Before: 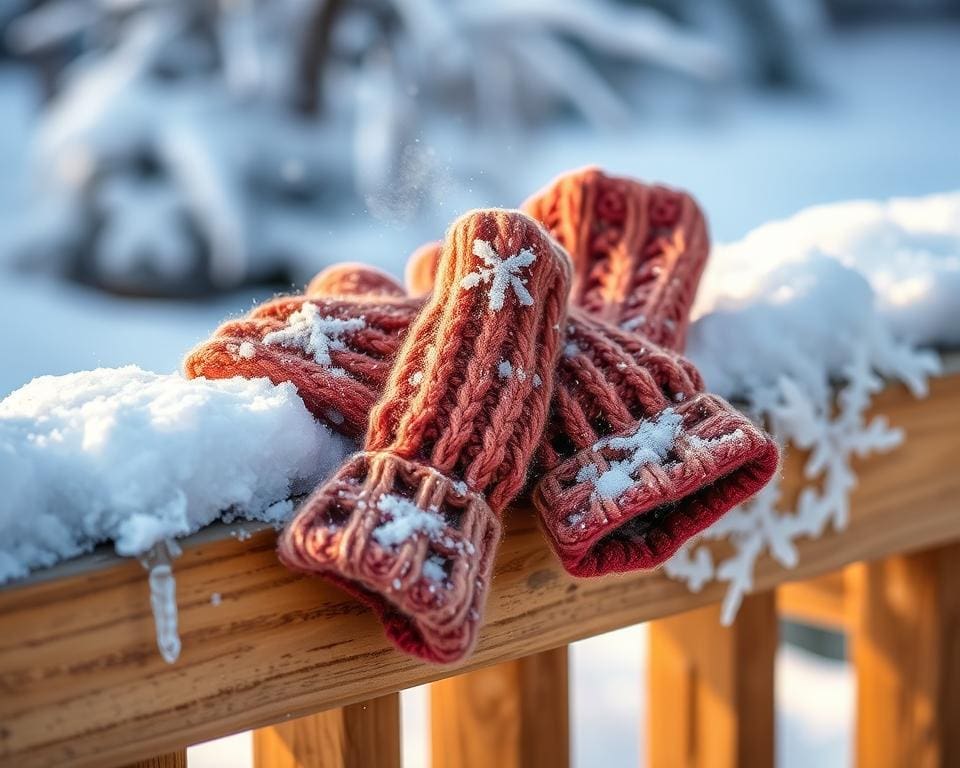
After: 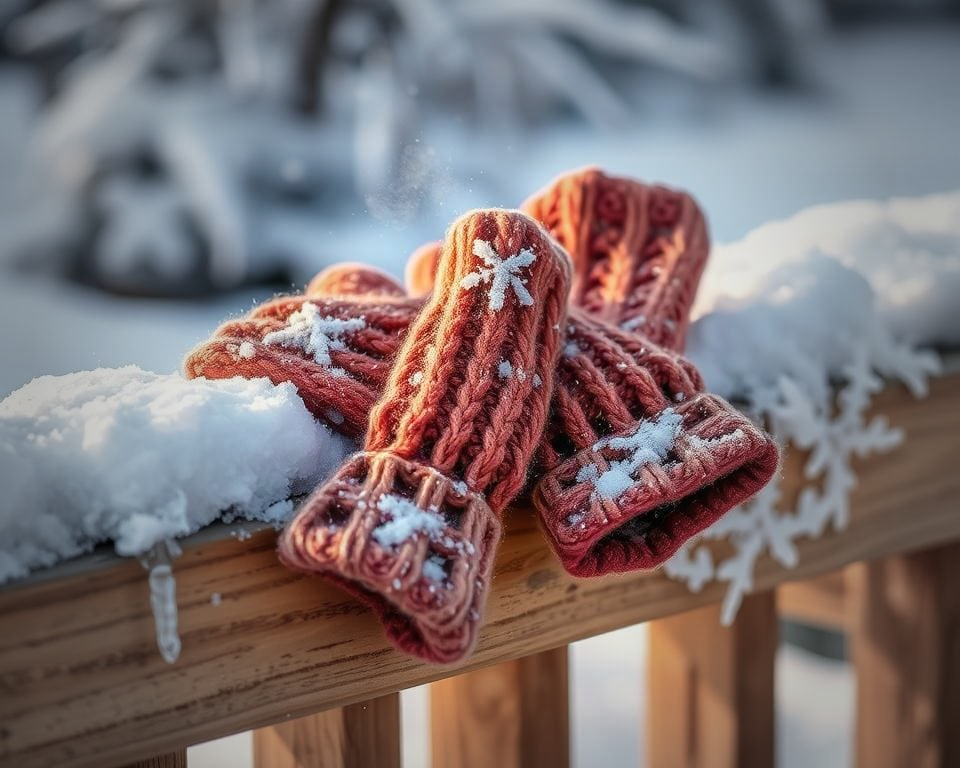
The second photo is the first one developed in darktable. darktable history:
vignetting: fall-off start 33.18%, fall-off radius 64.5%, width/height ratio 0.958
